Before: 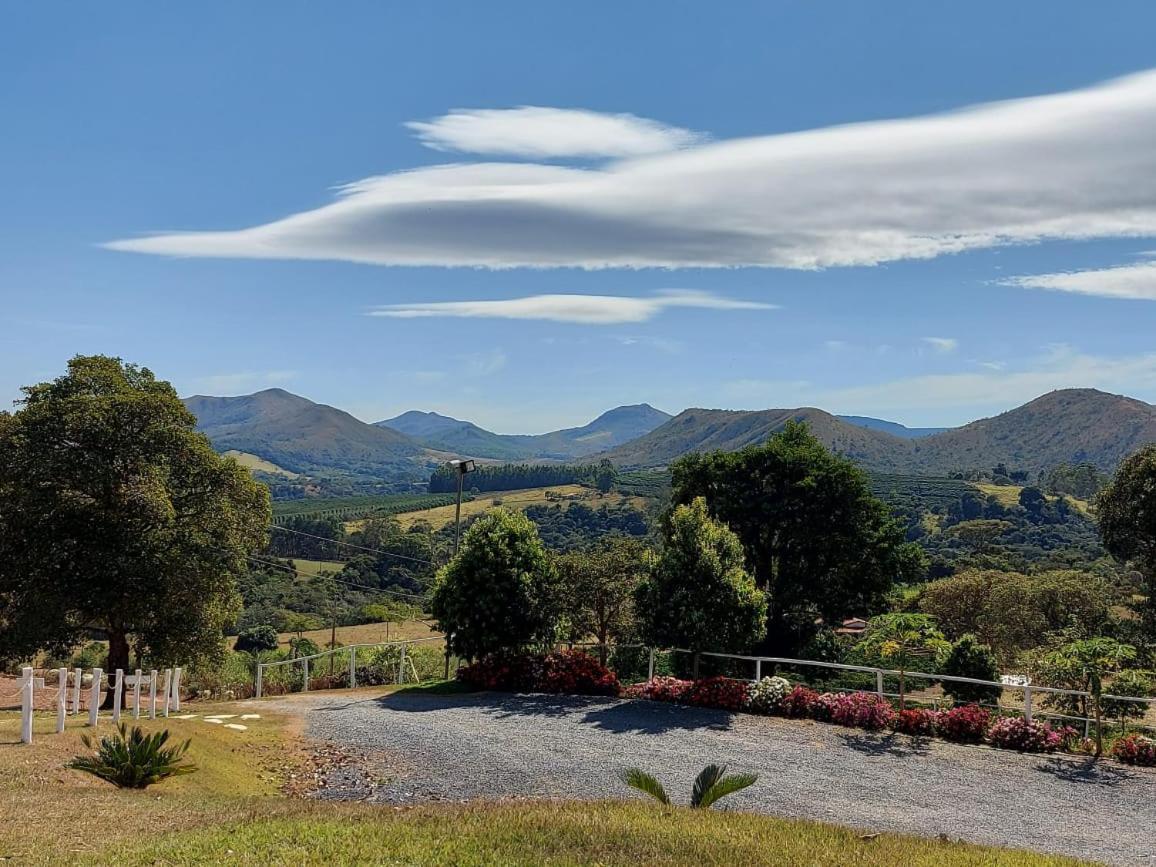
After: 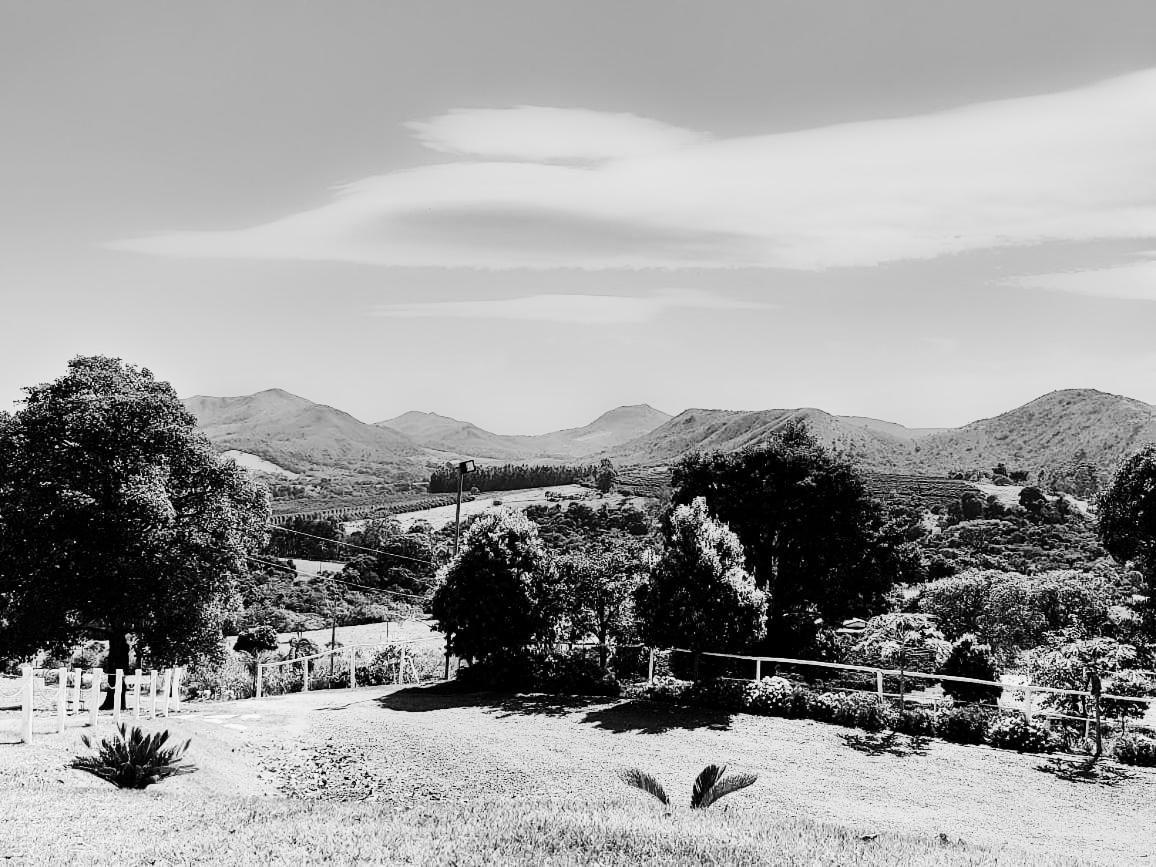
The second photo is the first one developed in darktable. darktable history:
contrast brightness saturation: contrast 0.28
exposure: exposure 0.2 EV, compensate highlight preservation false
tone curve: curves: ch0 [(0, 0) (0.004, 0.001) (0.133, 0.151) (0.325, 0.399) (0.475, 0.579) (0.832, 0.902) (1, 1)], color space Lab, linked channels, preserve colors none
shadows and highlights: shadows 75, highlights -25, soften with gaussian
base curve: curves: ch0 [(0, 0) (0.028, 0.03) (0.121, 0.232) (0.46, 0.748) (0.859, 0.968) (1, 1)], preserve colors none
monochrome: a 26.22, b 42.67, size 0.8
